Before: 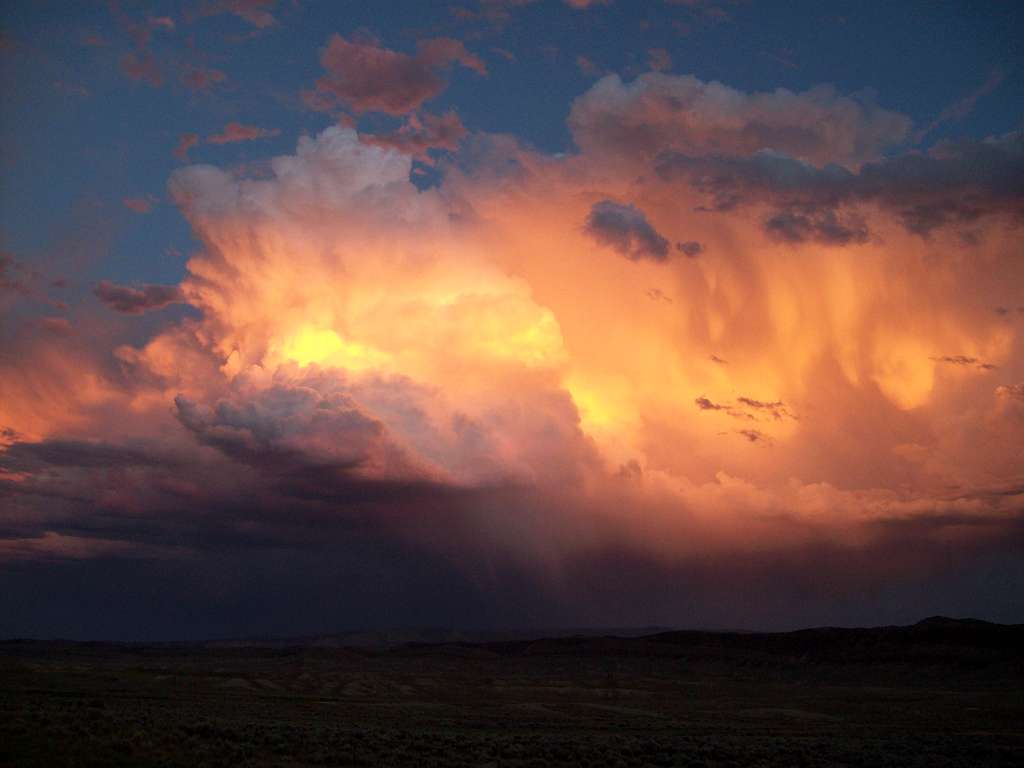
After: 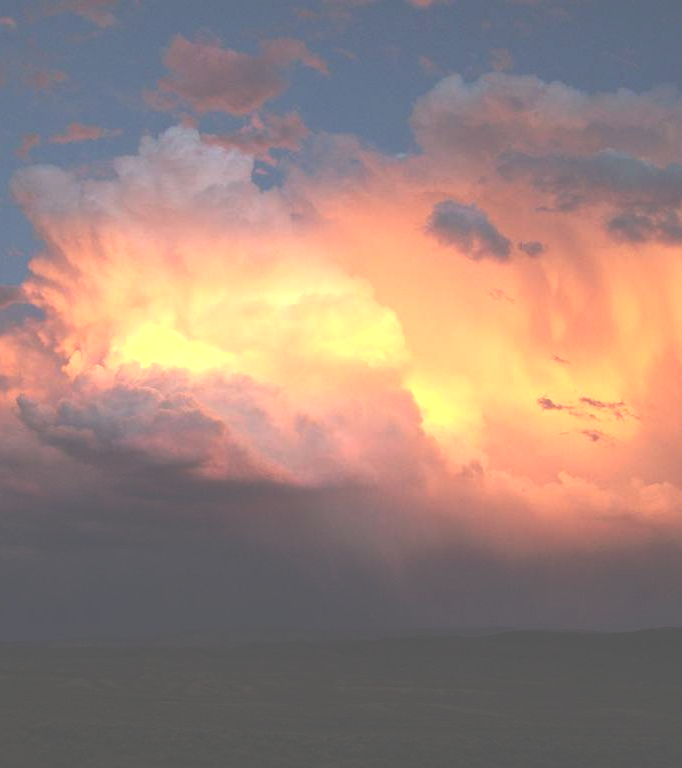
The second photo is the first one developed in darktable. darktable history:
crop and rotate: left 15.455%, right 17.88%
exposure: black level correction -0.071, exposure 0.501 EV, compensate highlight preservation false
